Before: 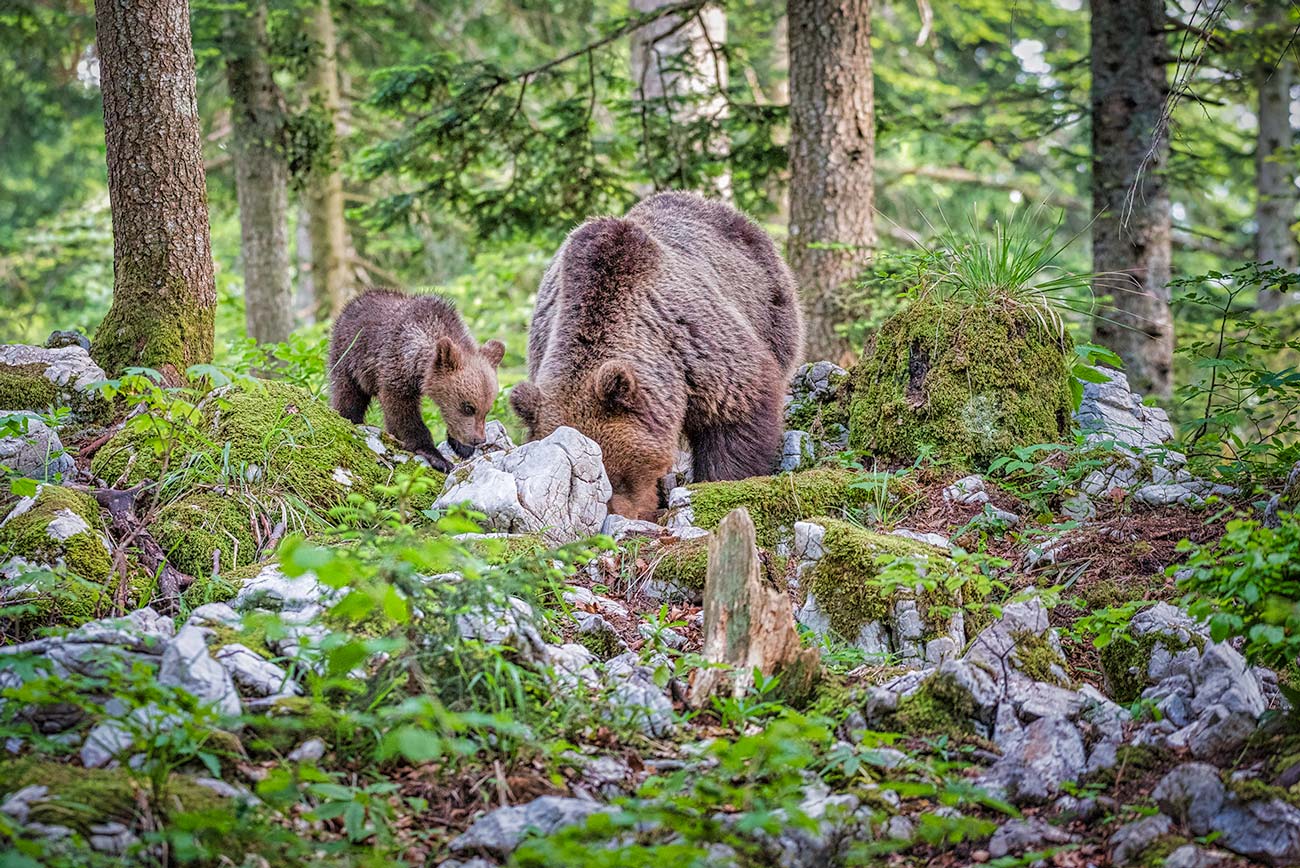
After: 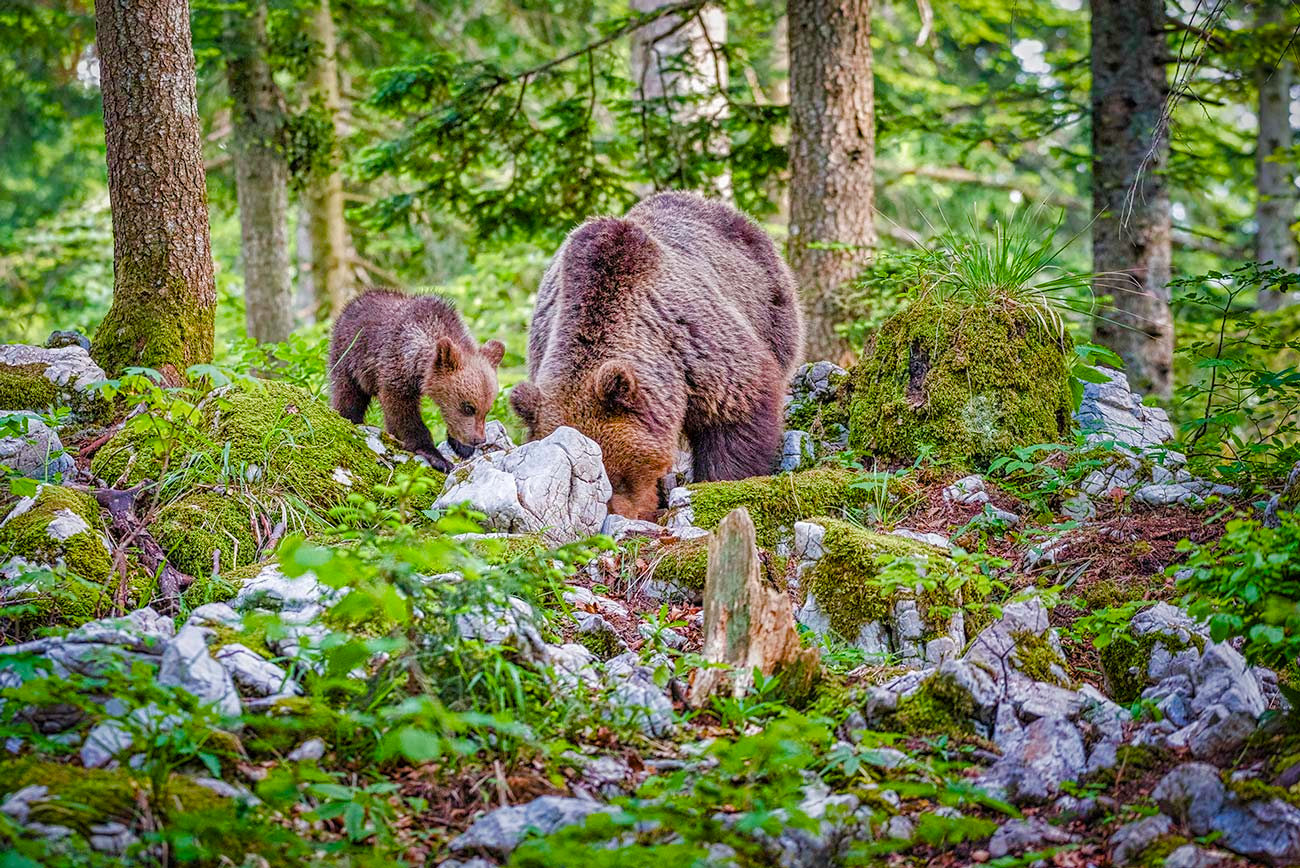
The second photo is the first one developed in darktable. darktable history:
color balance rgb: shadows lift › luminance -9.99%, perceptual saturation grading › global saturation 55.448%, perceptual saturation grading › highlights -50.011%, perceptual saturation grading › mid-tones 39.355%, perceptual saturation grading › shadows 30.956%
